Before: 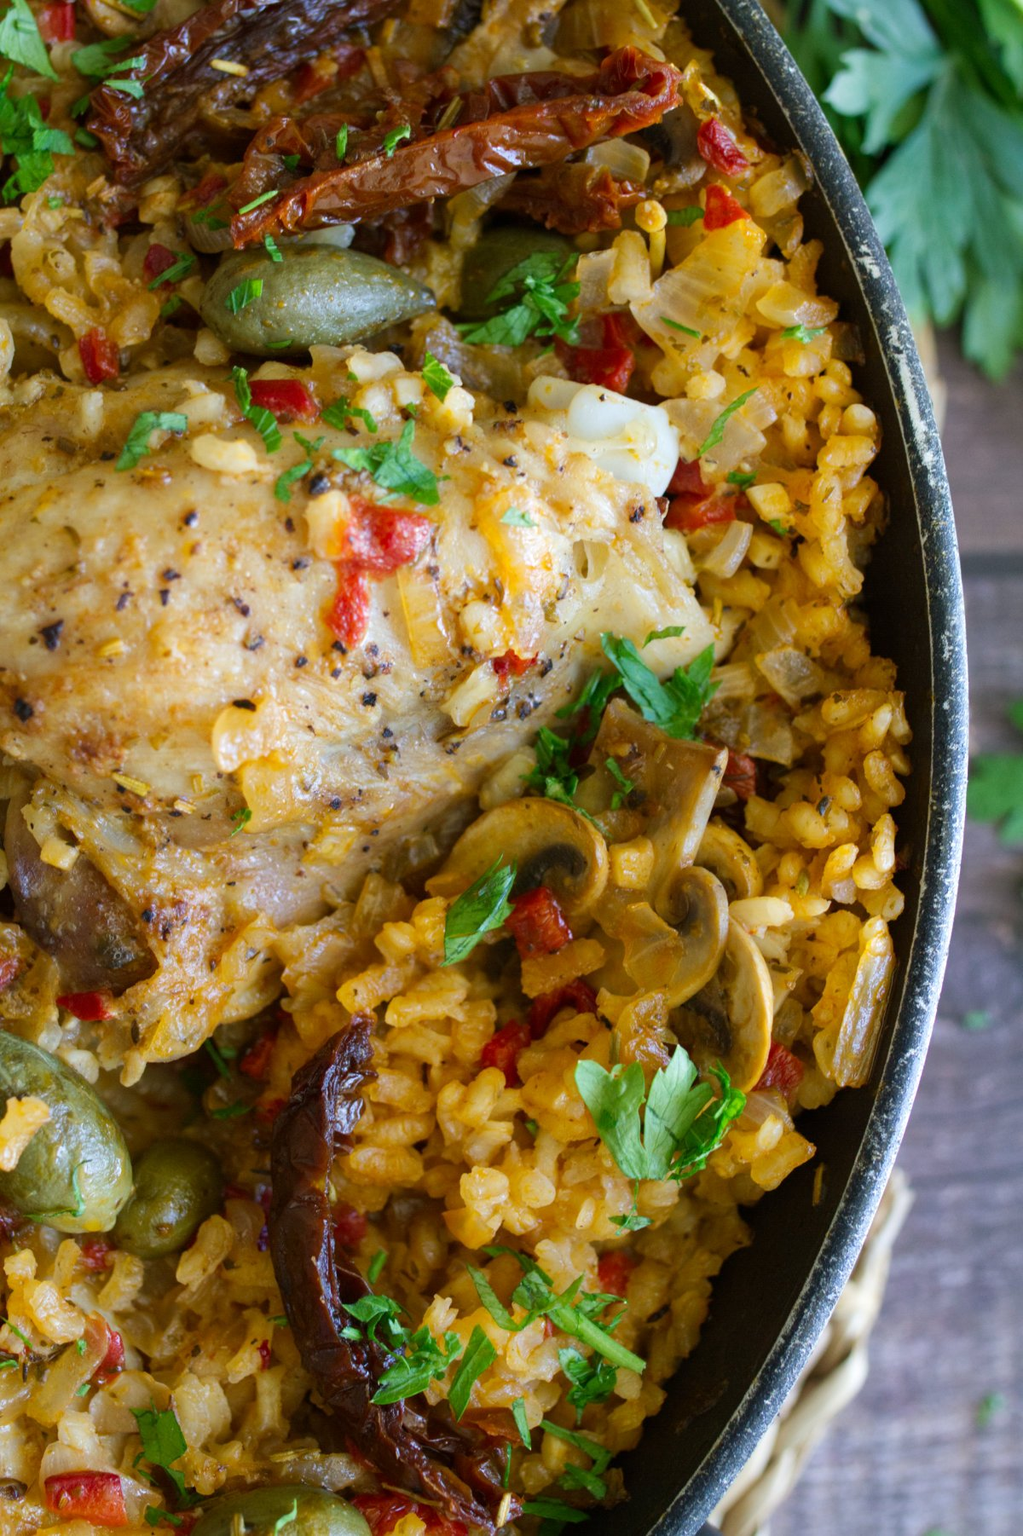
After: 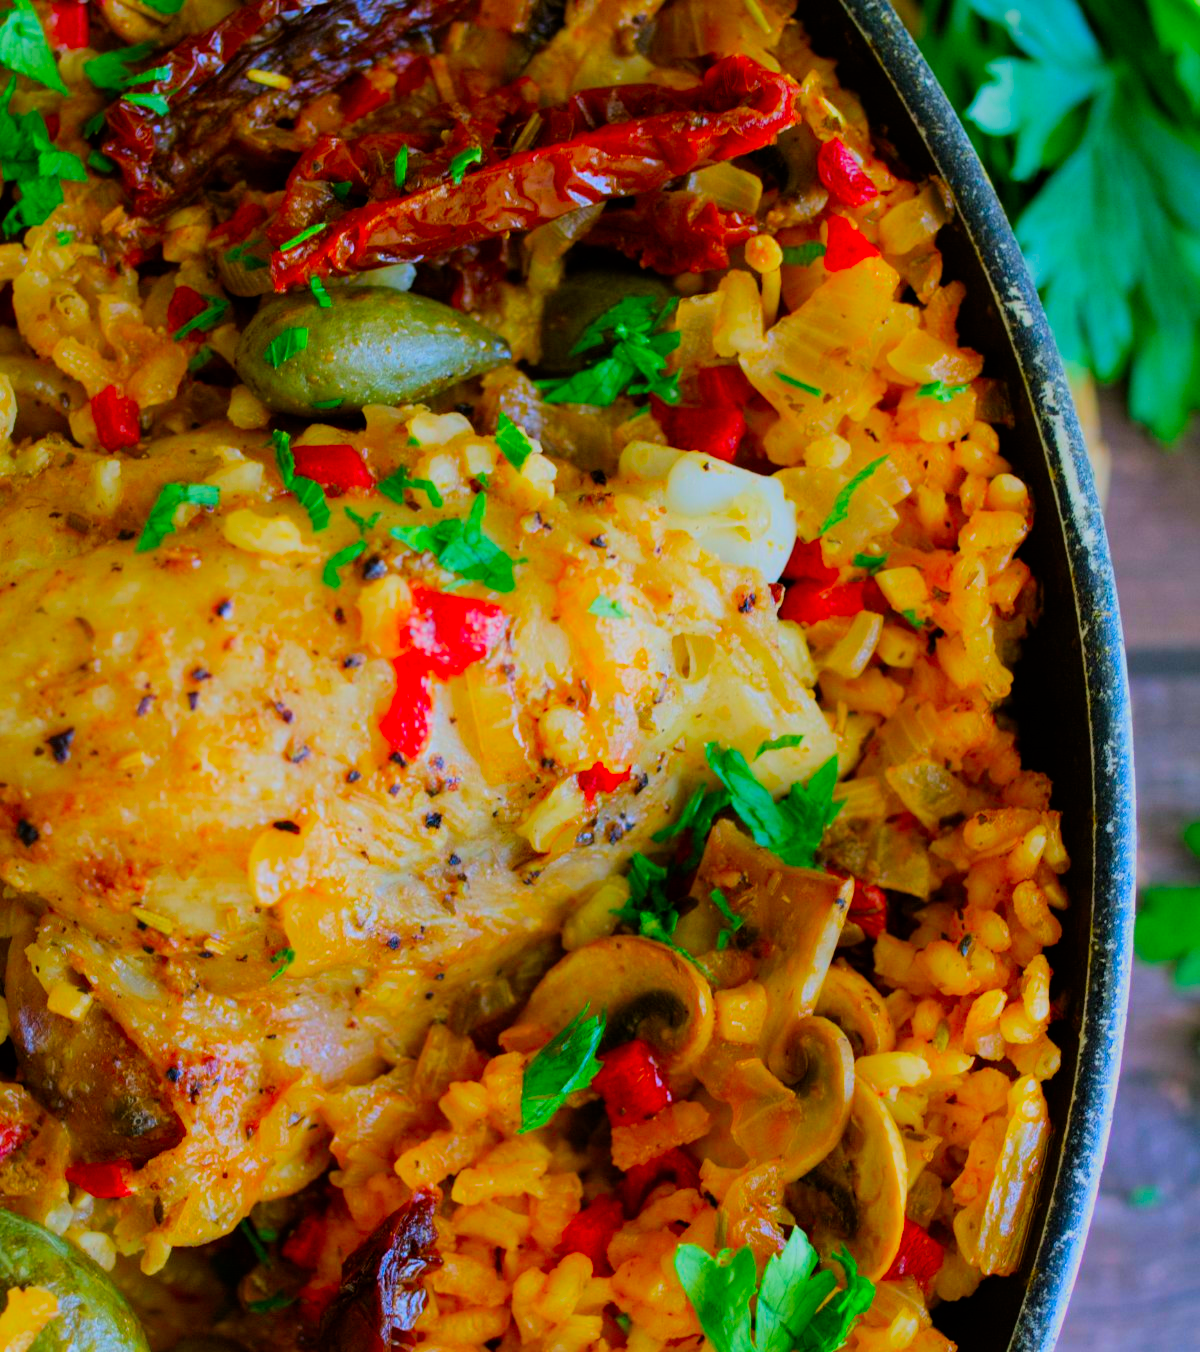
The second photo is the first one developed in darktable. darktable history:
crop: bottom 24.967%
color correction: saturation 2.15
filmic rgb: black relative exposure -7.15 EV, white relative exposure 5.36 EV, hardness 3.02, color science v6 (2022)
